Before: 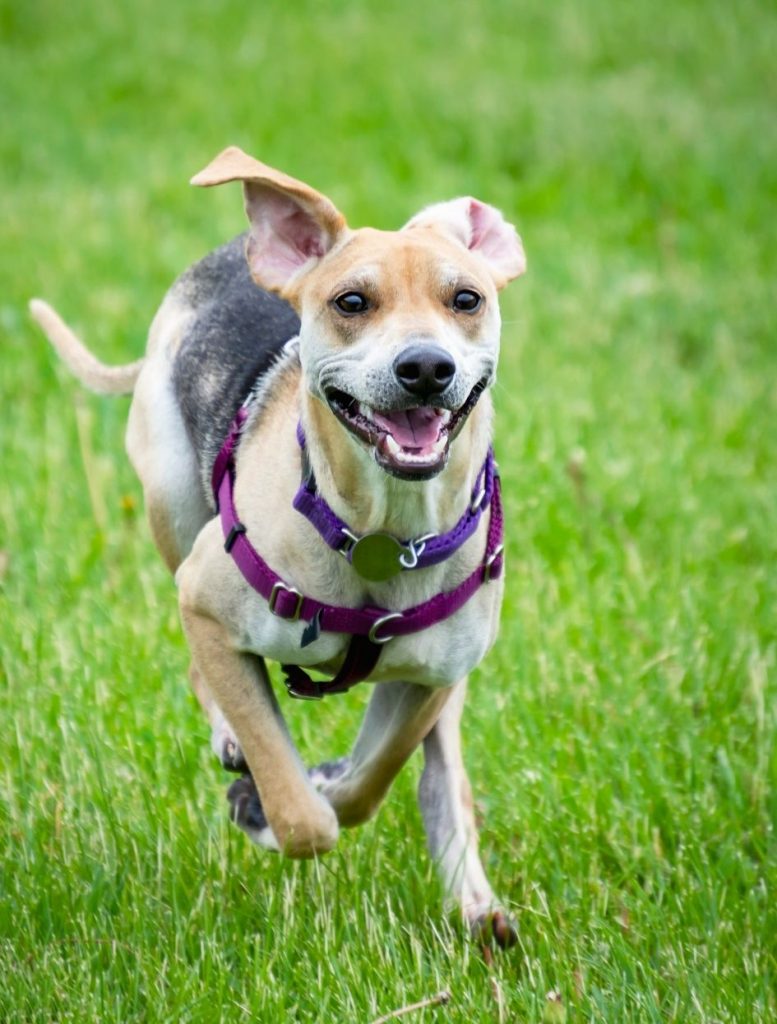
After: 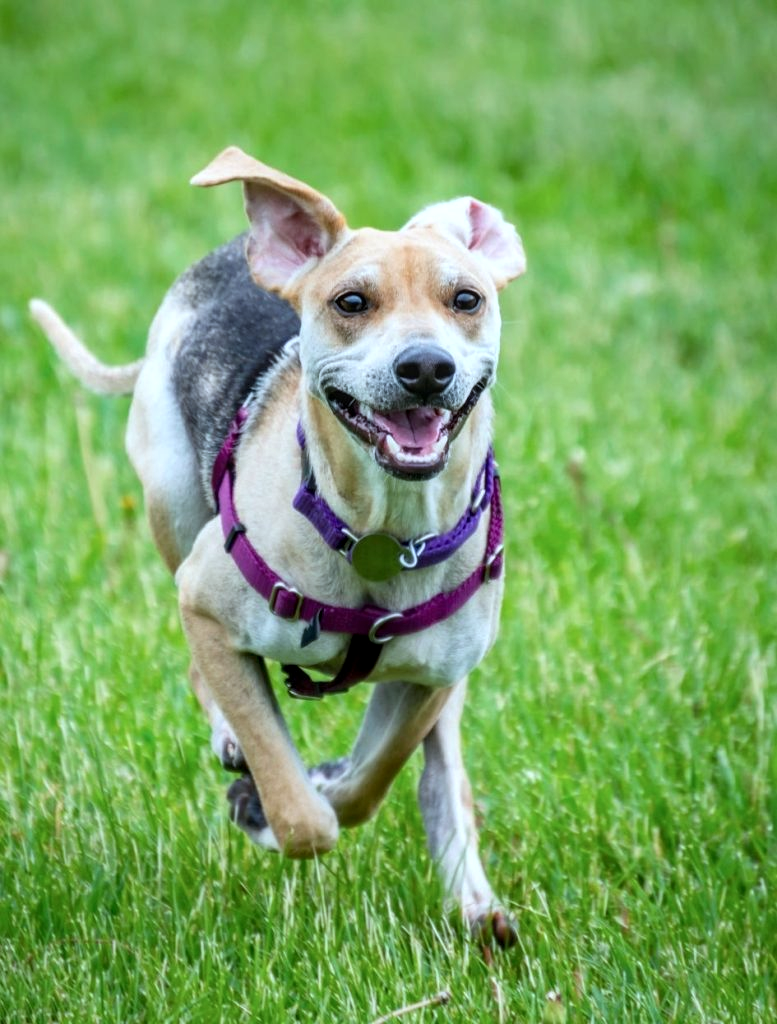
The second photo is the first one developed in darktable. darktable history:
color correction: highlights a* -4.18, highlights b* -10.81
local contrast: on, module defaults
